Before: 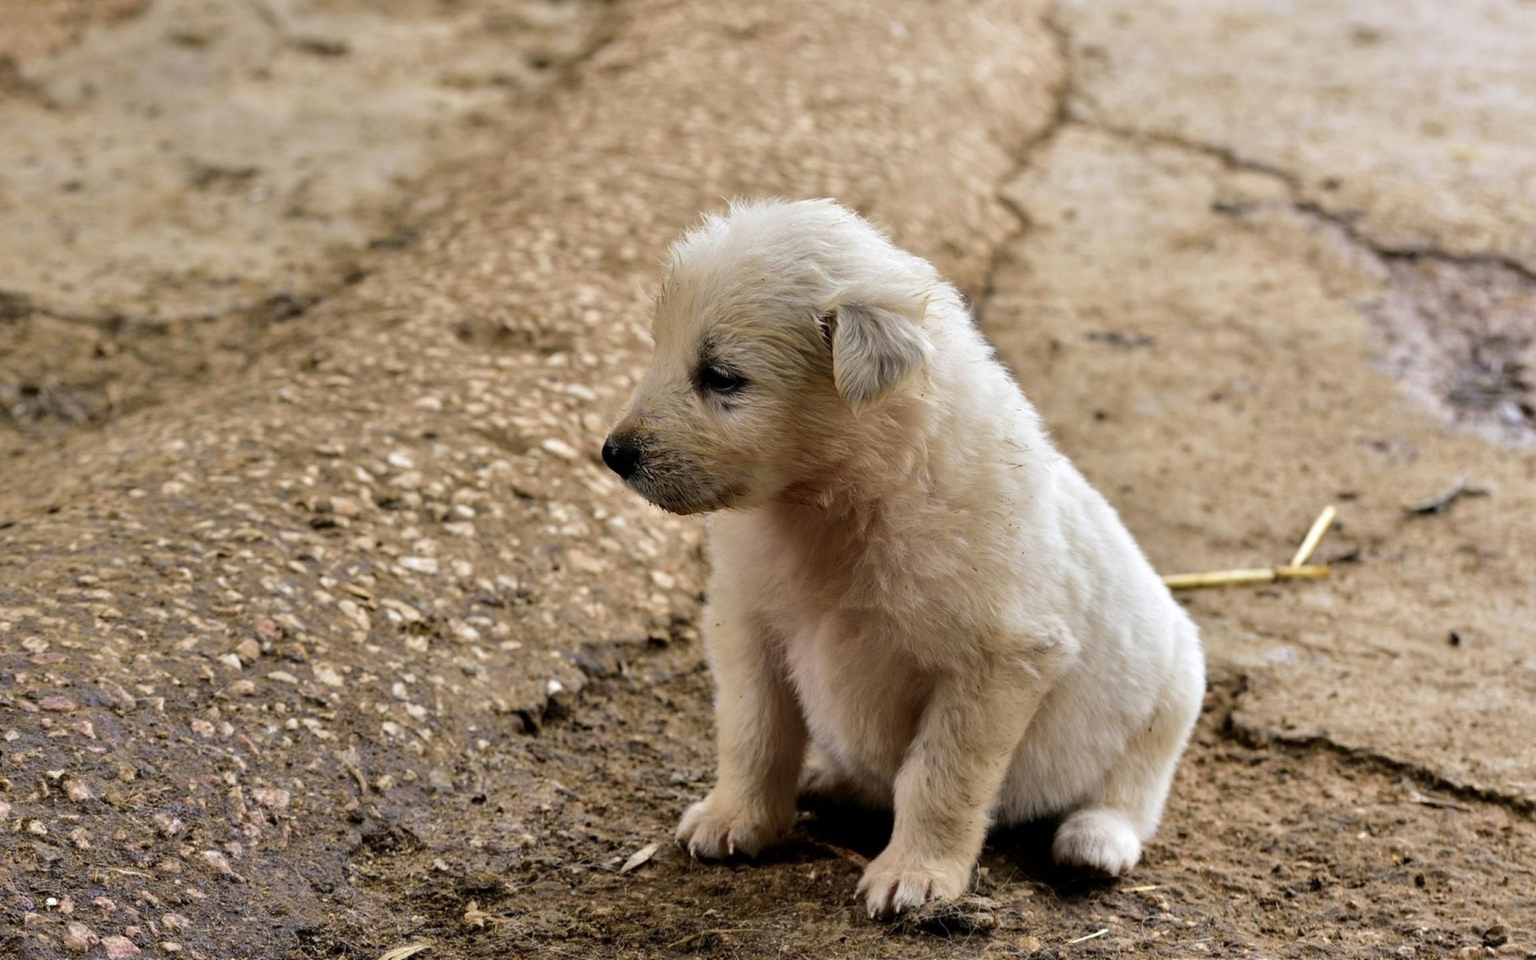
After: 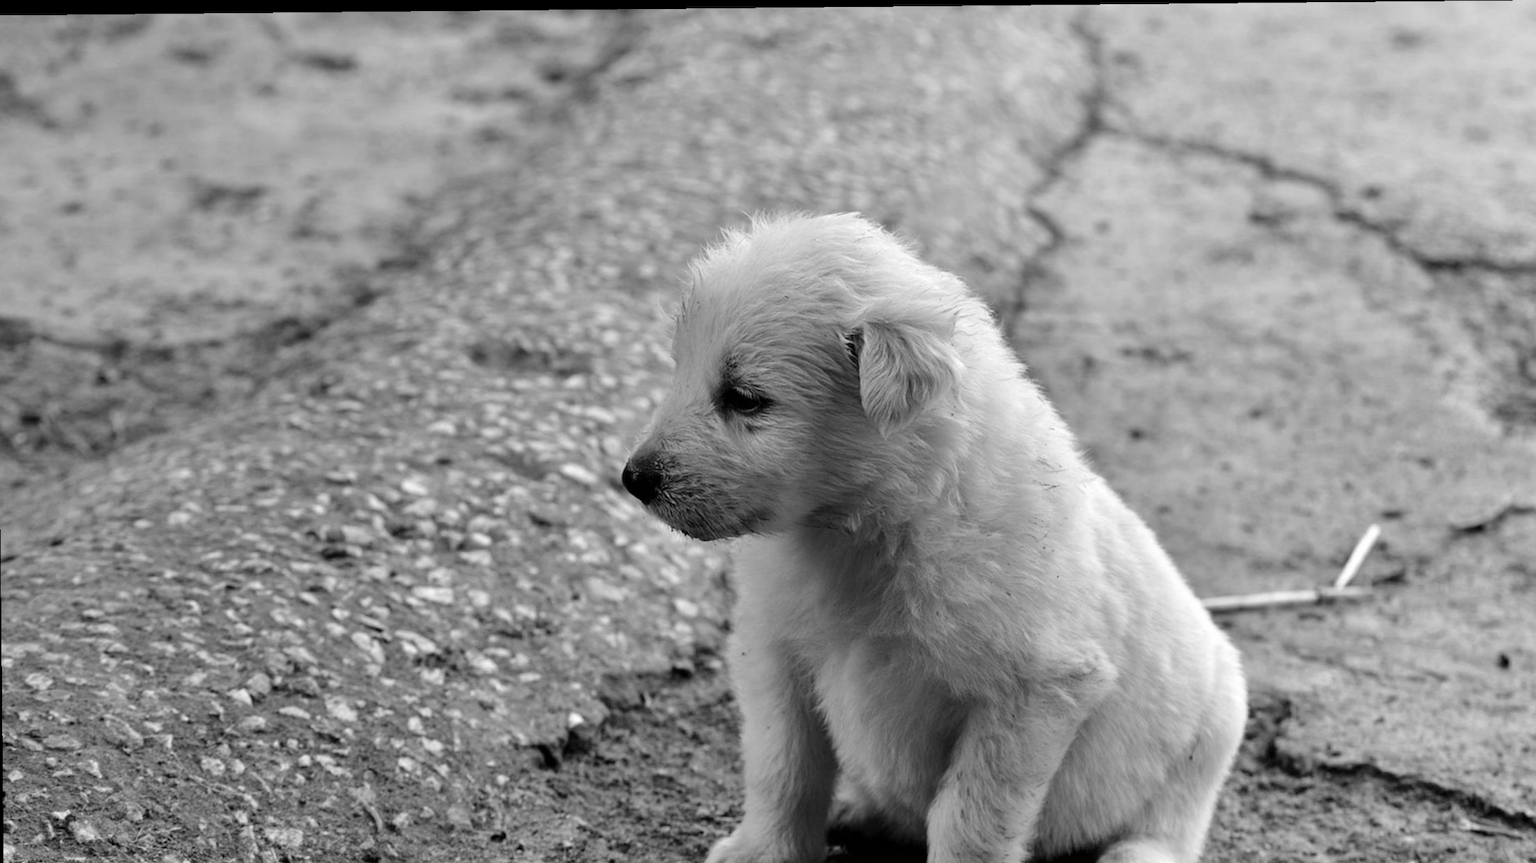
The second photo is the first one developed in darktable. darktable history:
crop and rotate: angle 0.573°, left 0.278%, right 3.453%, bottom 14.228%
tone equalizer: edges refinement/feathering 500, mask exposure compensation -1.57 EV, preserve details no
contrast brightness saturation: saturation -0.998
